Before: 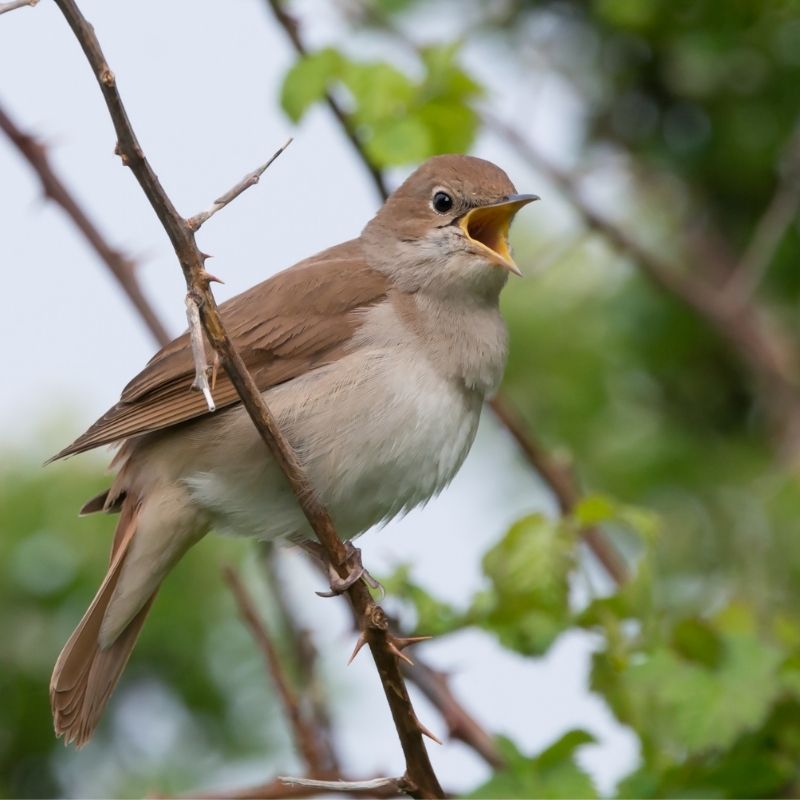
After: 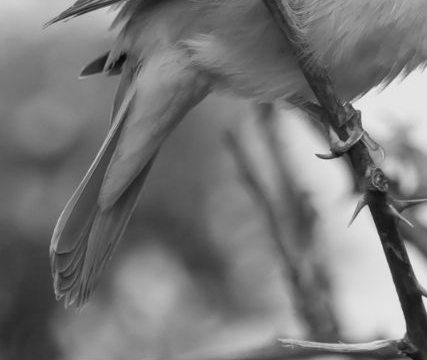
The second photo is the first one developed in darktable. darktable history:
monochrome: on, module defaults
crop and rotate: top 54.778%, right 46.61%, bottom 0.159%
